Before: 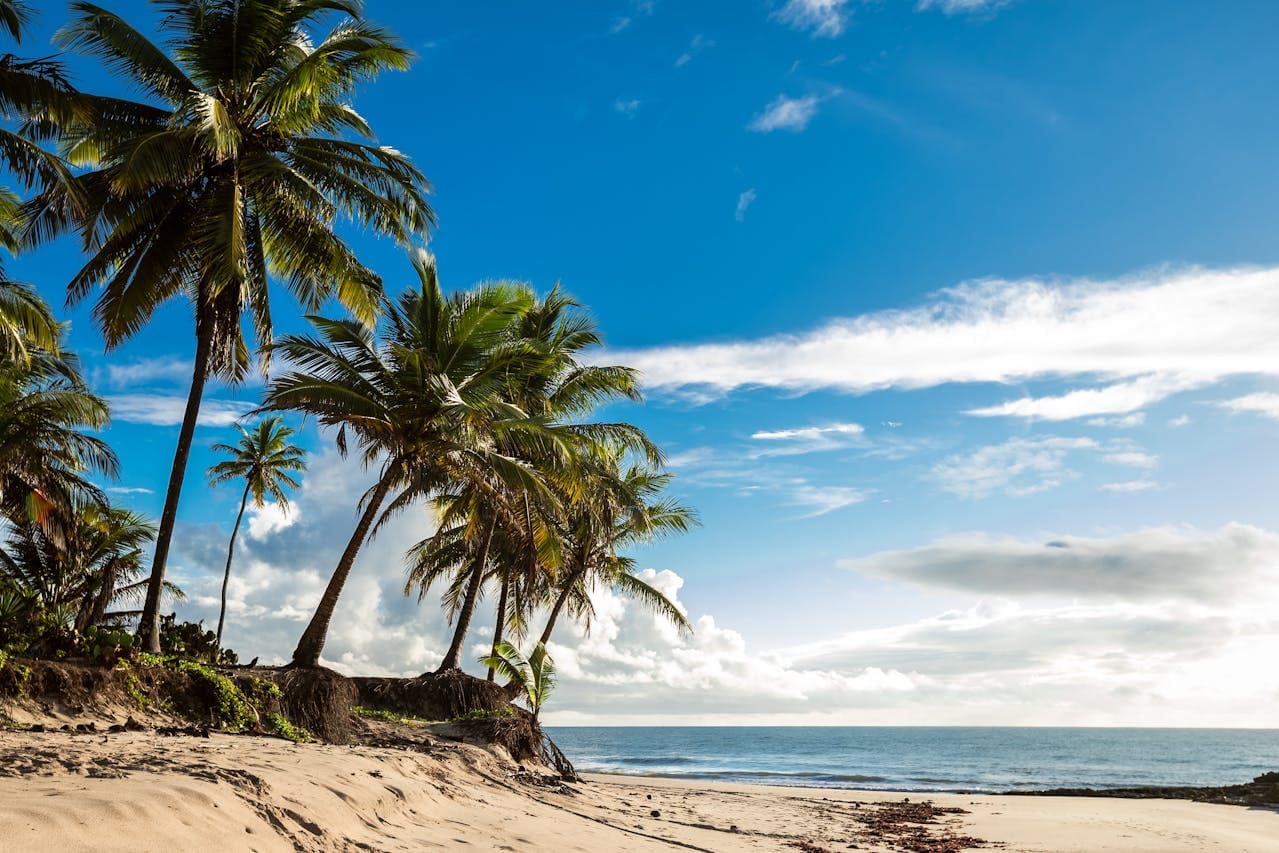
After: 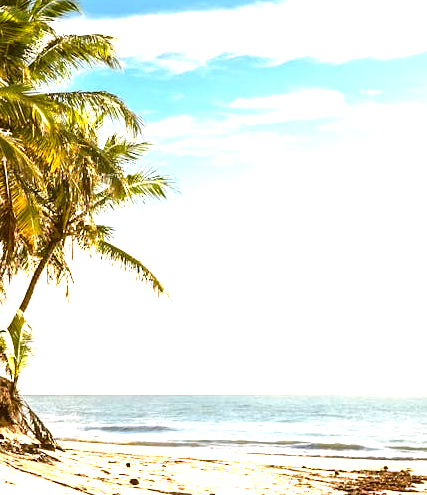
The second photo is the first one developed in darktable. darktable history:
color correction: highlights a* 8.97, highlights b* 15.09, shadows a* -0.374, shadows b* 27.23
crop: left 40.803%, top 39.022%, right 25.8%, bottom 2.938%
exposure: black level correction 0, exposure 1.598 EV, compensate exposure bias true, compensate highlight preservation false
